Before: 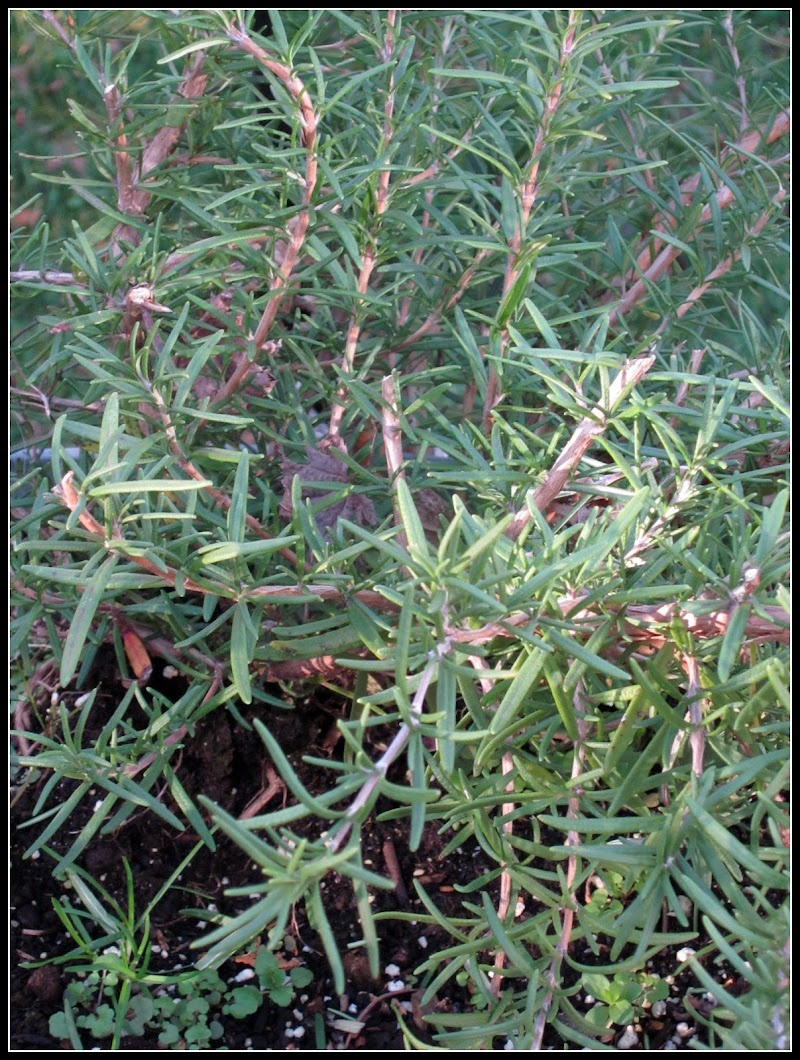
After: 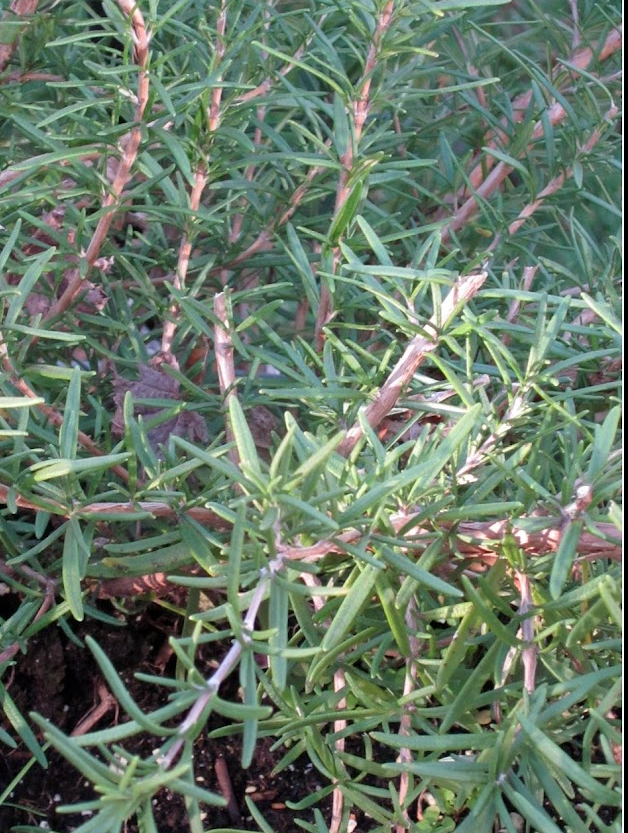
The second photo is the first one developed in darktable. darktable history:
crop and rotate: left 21.003%, top 7.905%, right 0.461%, bottom 13.417%
